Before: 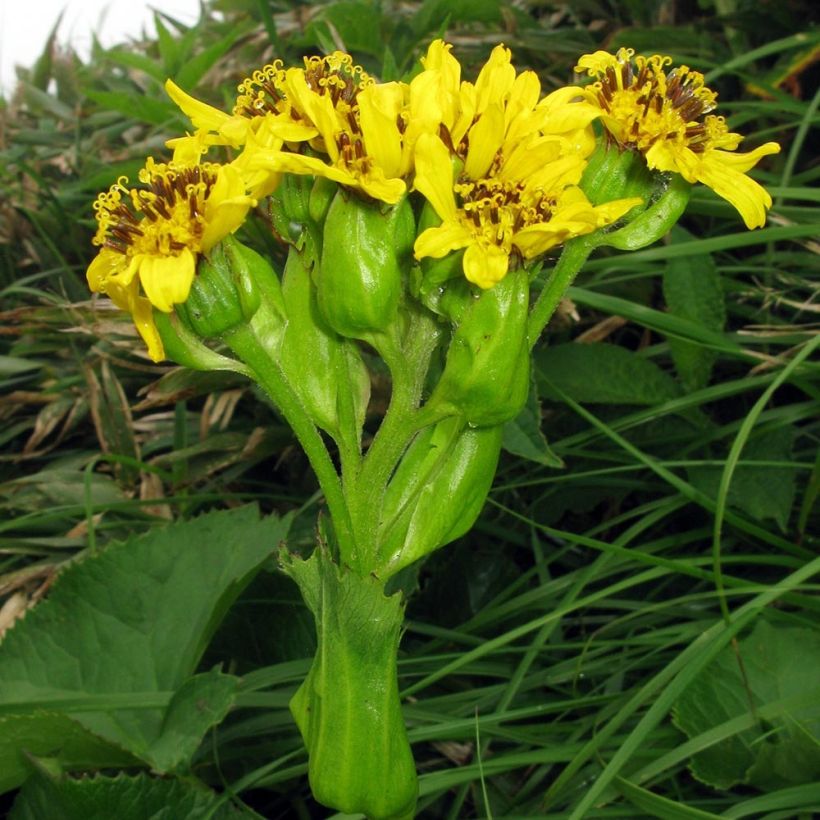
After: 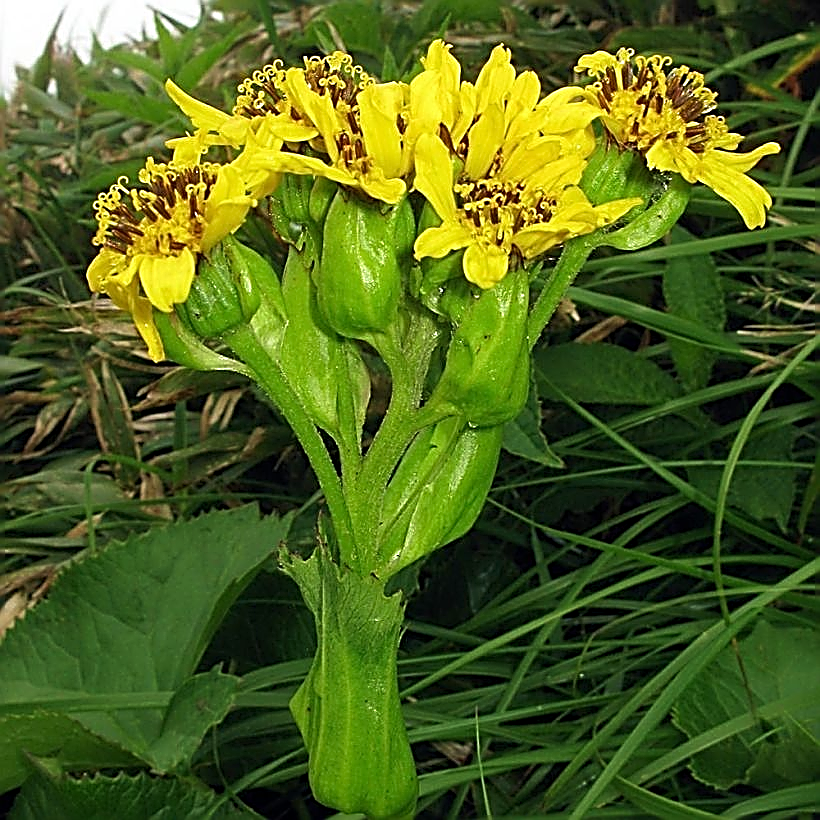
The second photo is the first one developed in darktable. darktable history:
sharpen: amount 2
velvia: strength 17%
